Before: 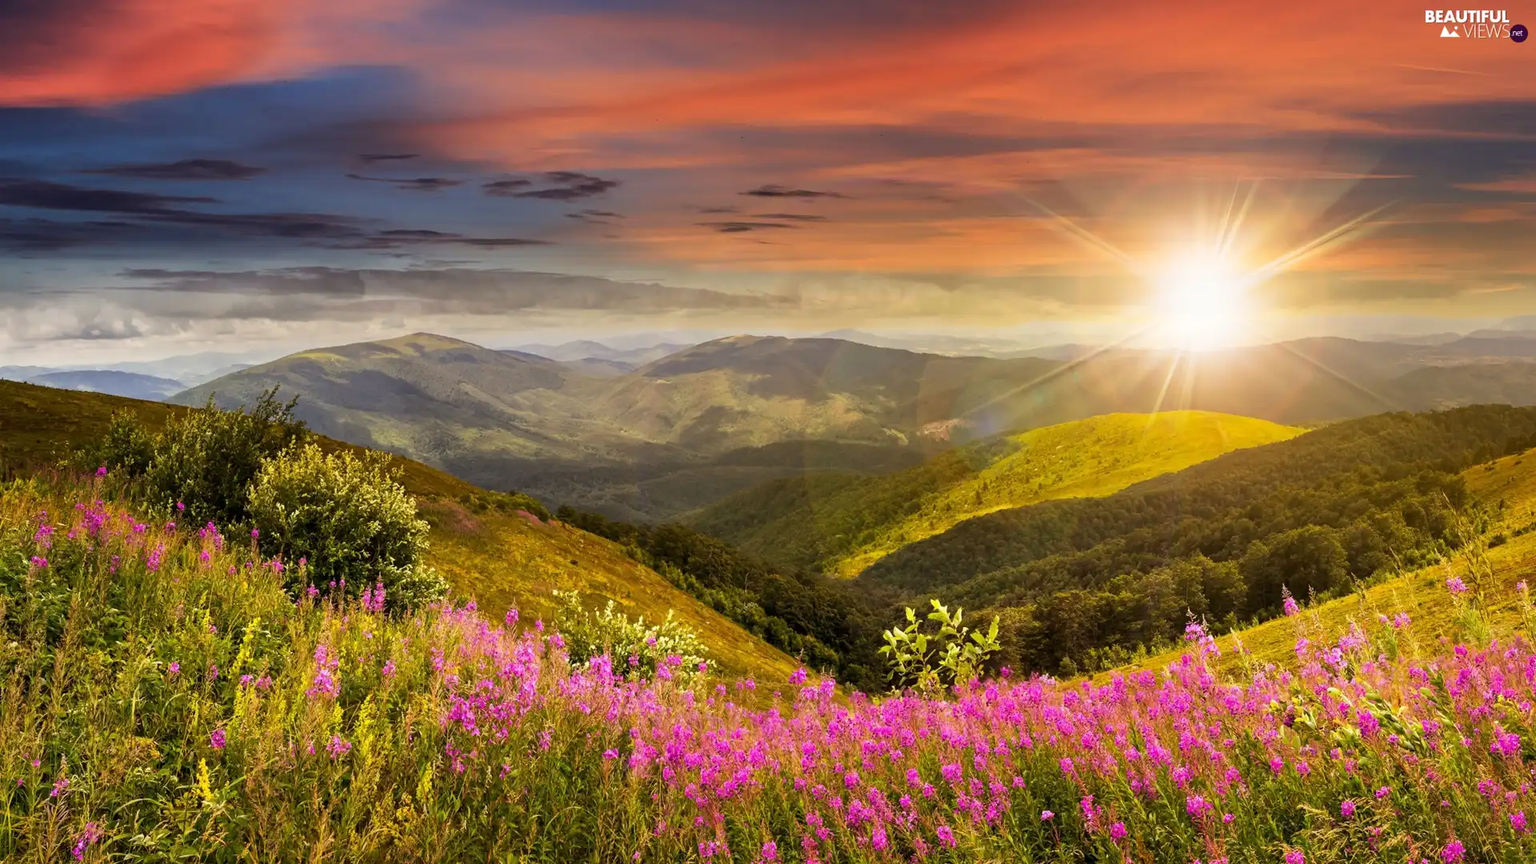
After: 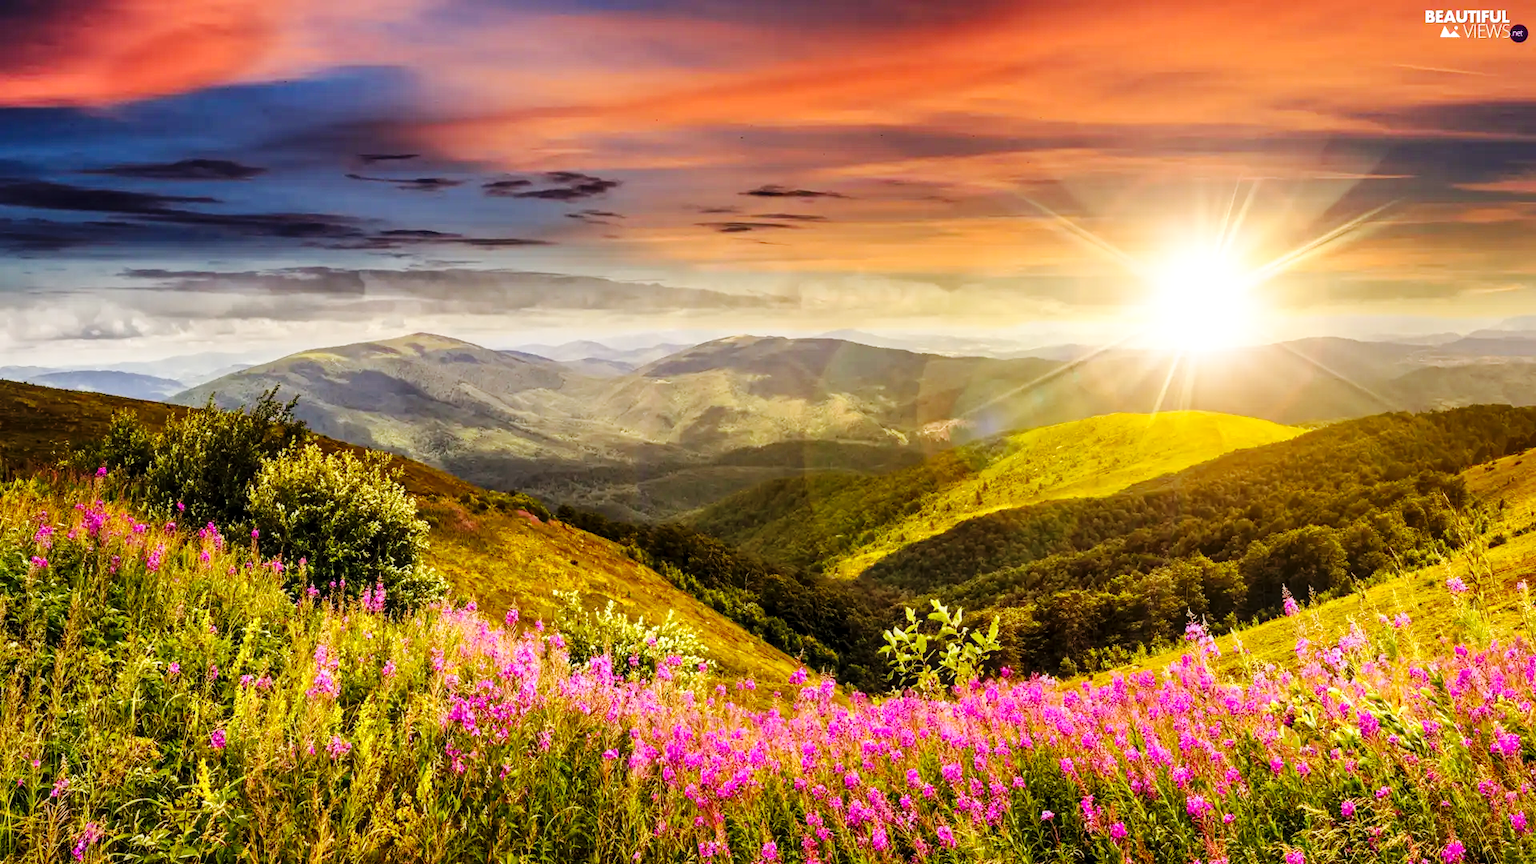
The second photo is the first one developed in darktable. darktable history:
local contrast: on, module defaults
base curve: curves: ch0 [(0, 0) (0.036, 0.025) (0.121, 0.166) (0.206, 0.329) (0.605, 0.79) (1, 1)], preserve colors none
